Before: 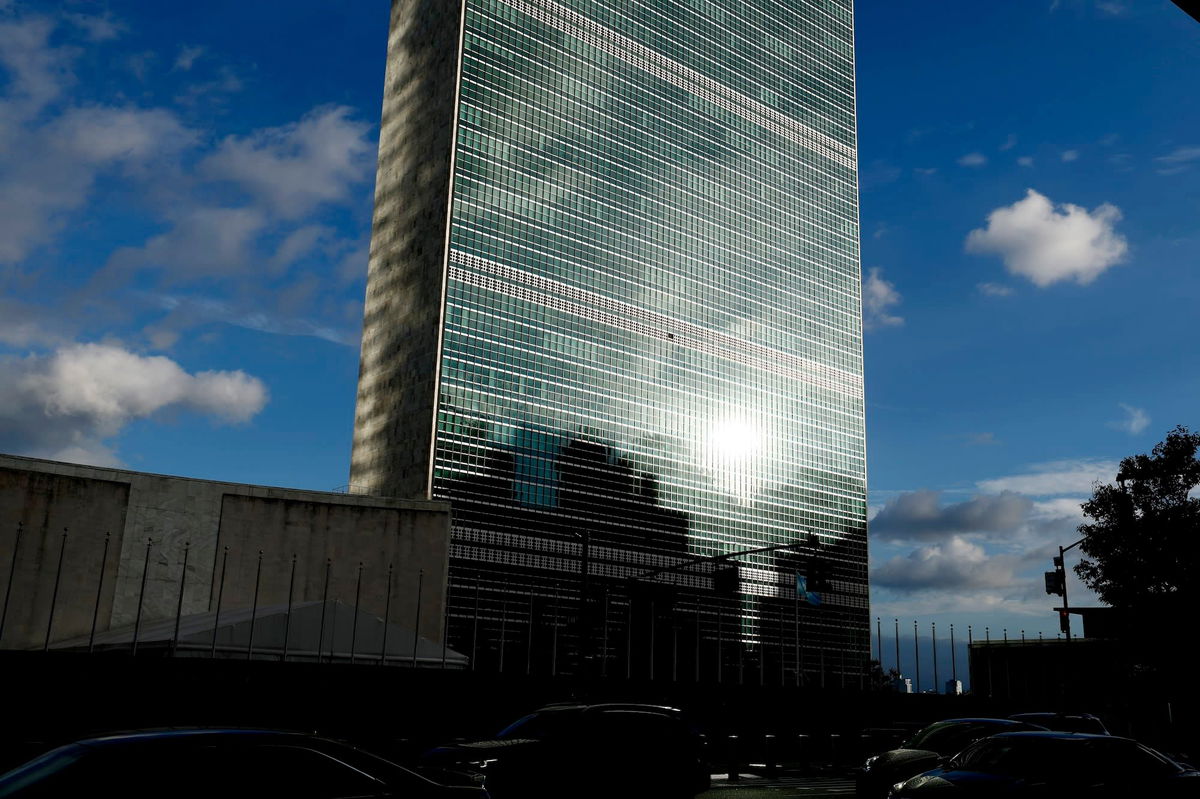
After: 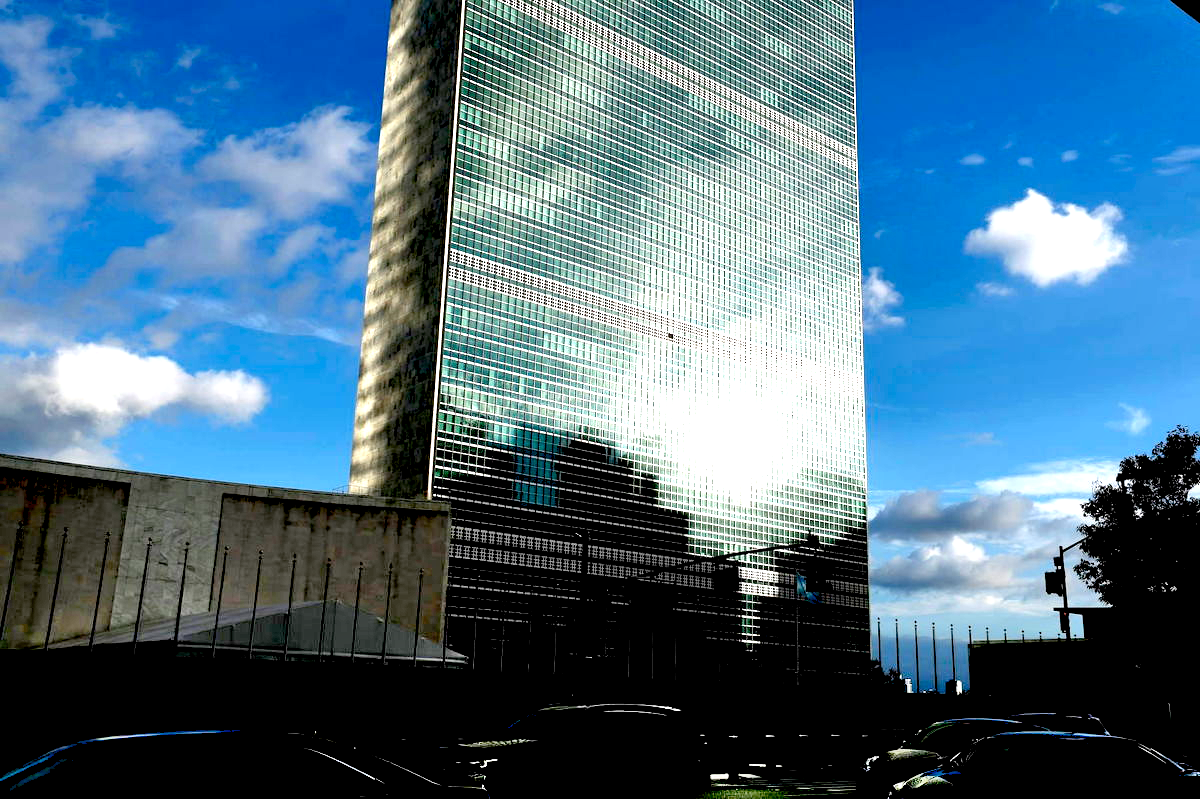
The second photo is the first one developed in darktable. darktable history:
exposure: black level correction 0.009, exposure 1.421 EV, compensate exposure bias true, compensate highlight preservation false
shadows and highlights: shadows 49.47, highlights -40.82, highlights color adjustment 55.73%, soften with gaussian
levels: levels [0, 0.476, 0.951]
